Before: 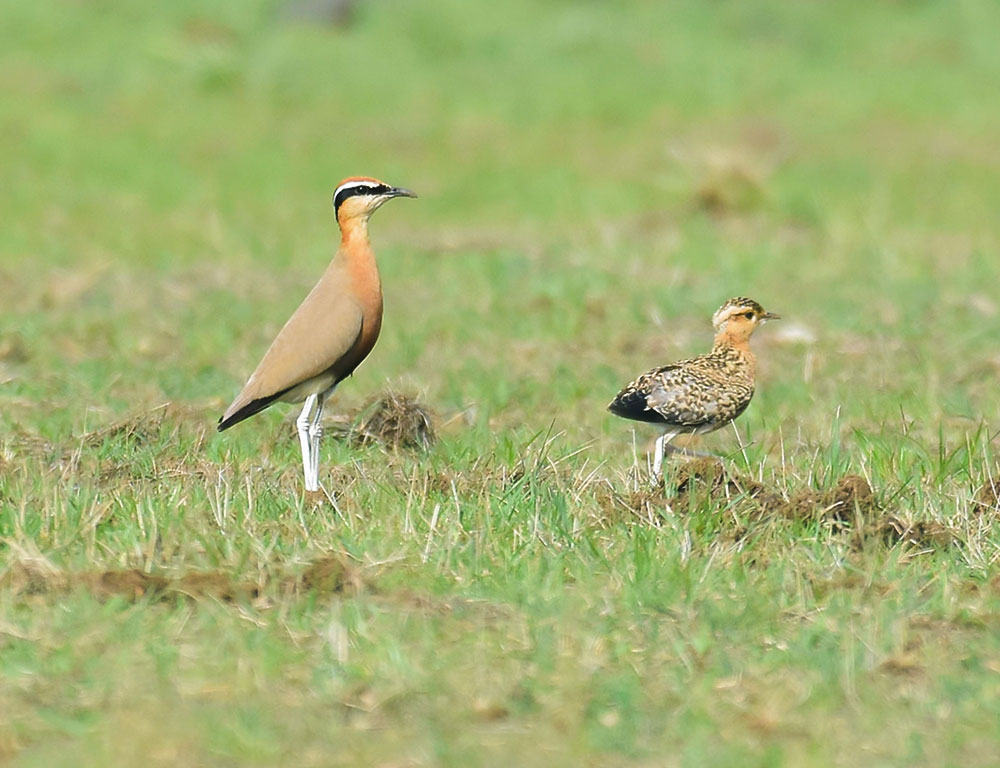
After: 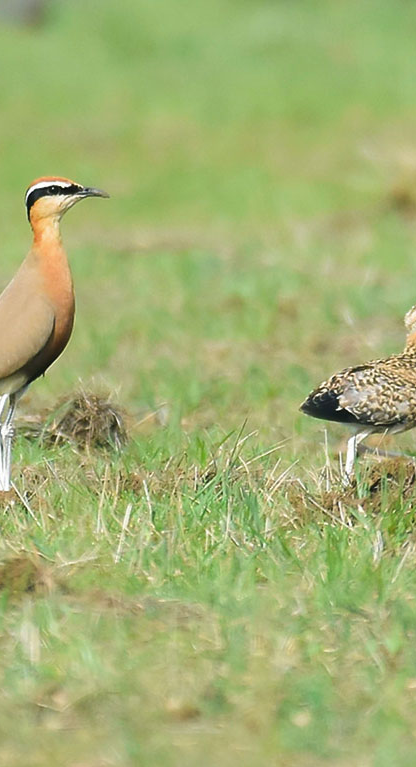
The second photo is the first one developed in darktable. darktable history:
crop: left 30.869%, right 27.435%
